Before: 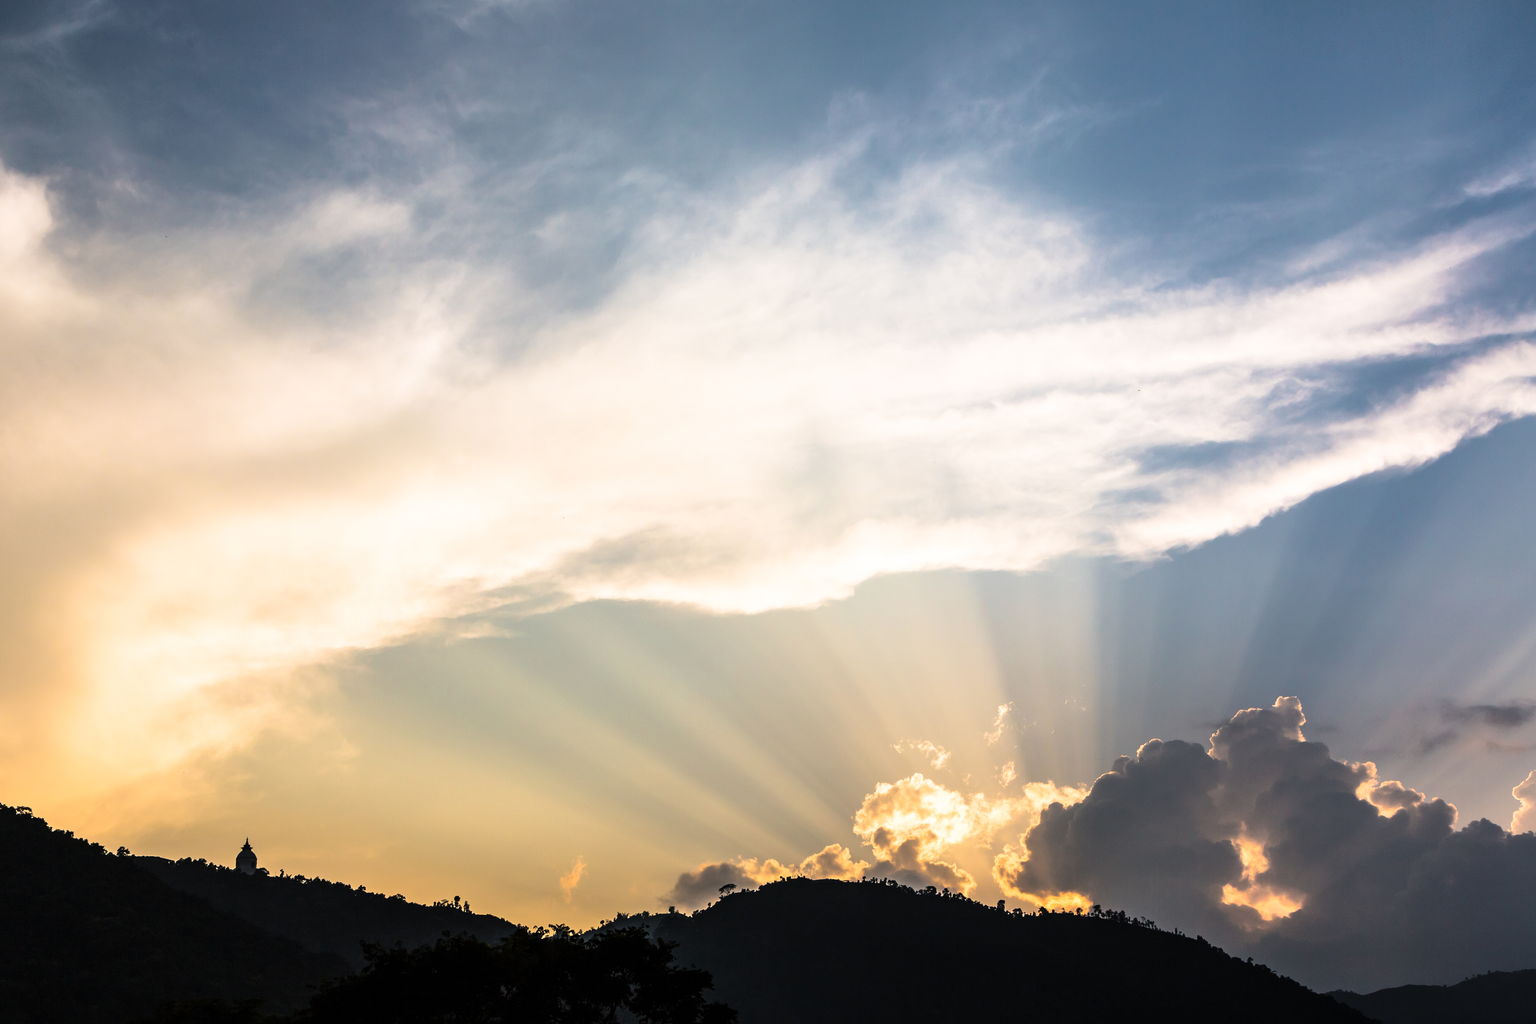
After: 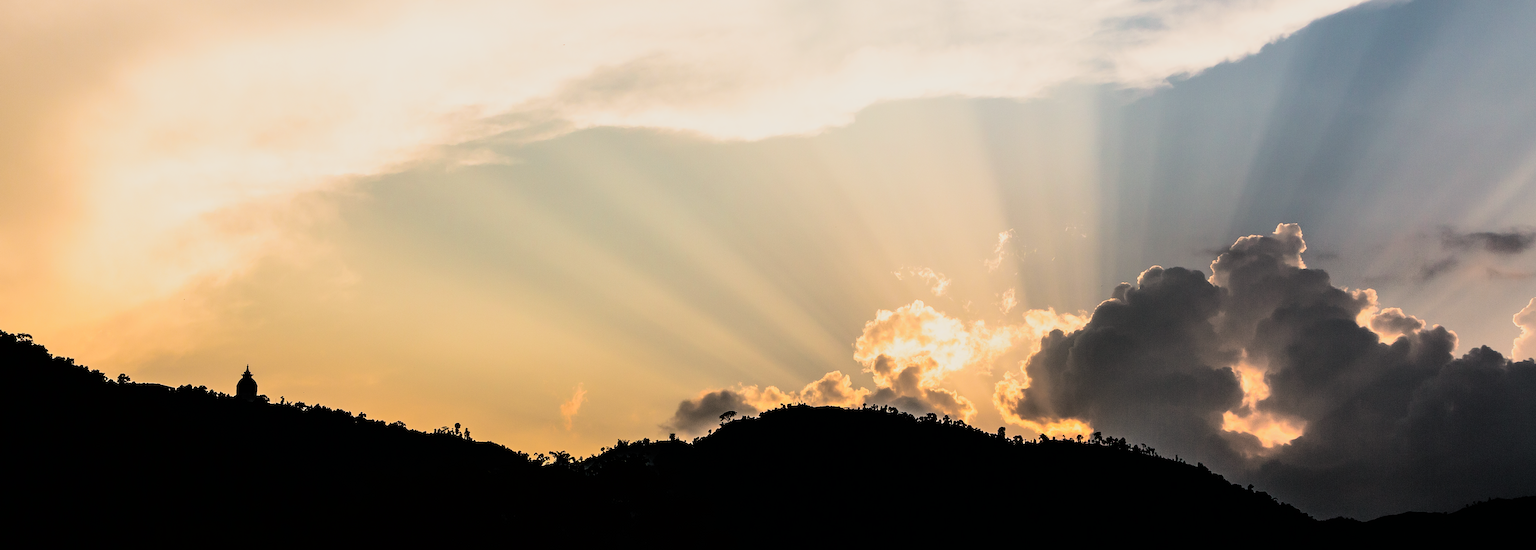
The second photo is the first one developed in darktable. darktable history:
white balance: red 1.045, blue 0.932
crop and rotate: top 46.237%
sharpen: on, module defaults
filmic rgb: black relative exposure -5 EV, hardness 2.88, contrast 1.4, highlights saturation mix -30%
